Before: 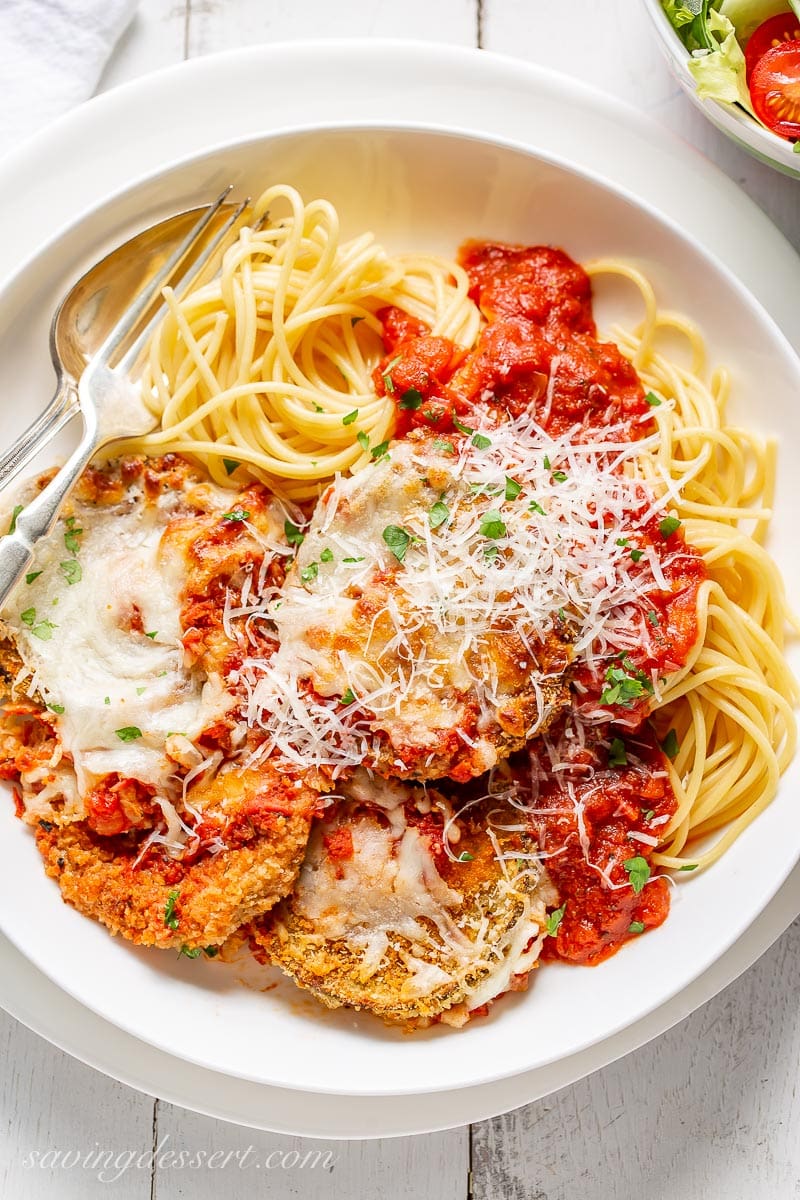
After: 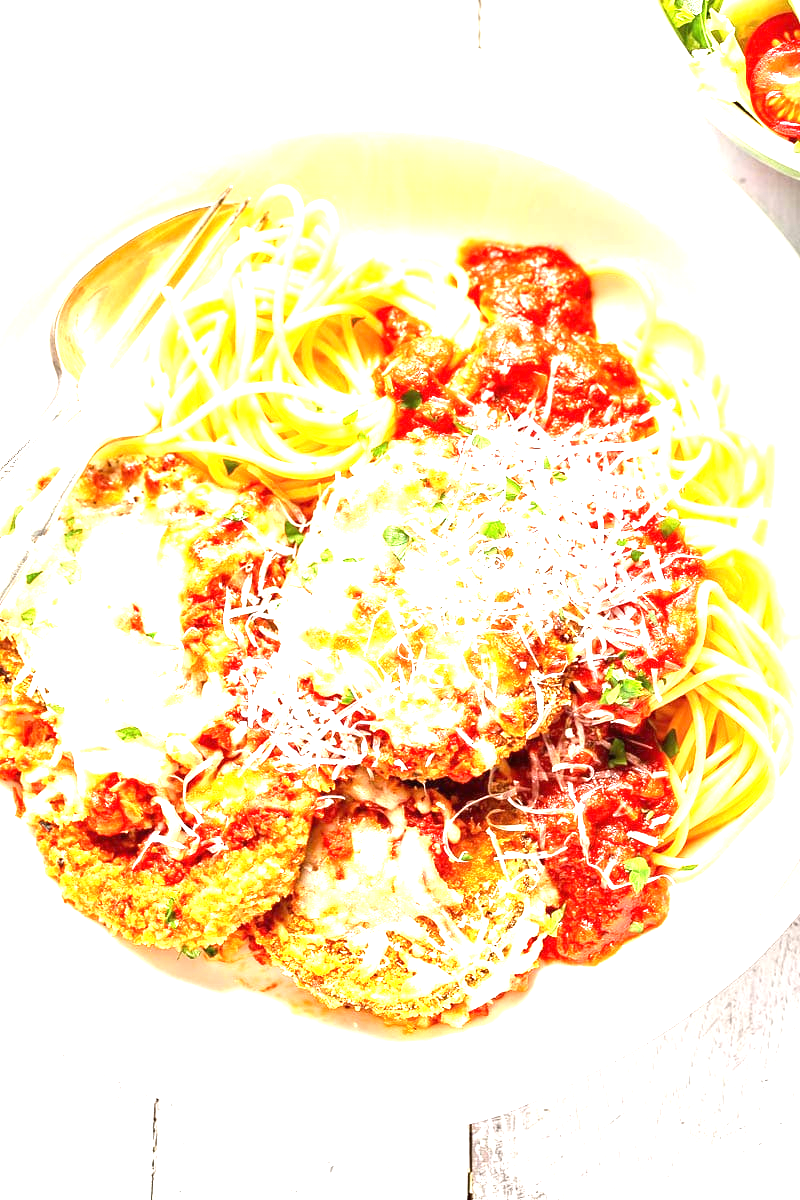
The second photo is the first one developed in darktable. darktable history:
exposure: black level correction 0, exposure 1.929 EV, compensate exposure bias true, compensate highlight preservation false
